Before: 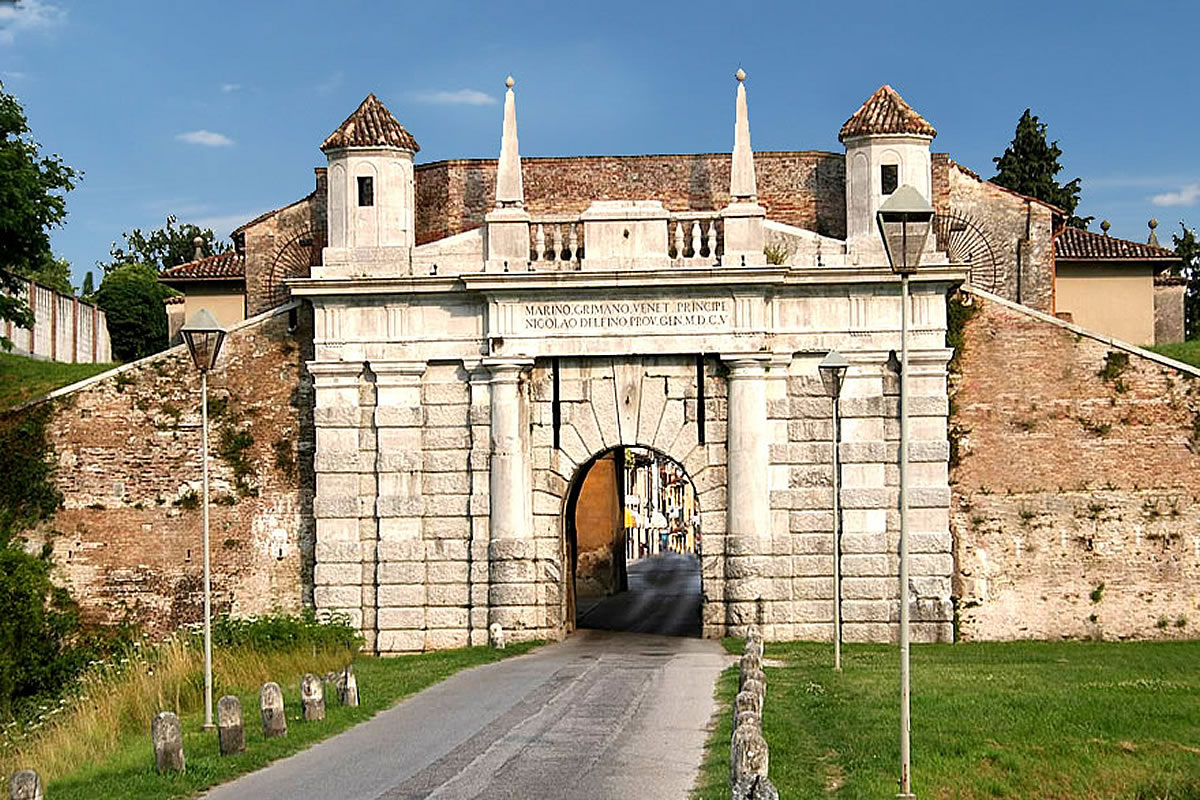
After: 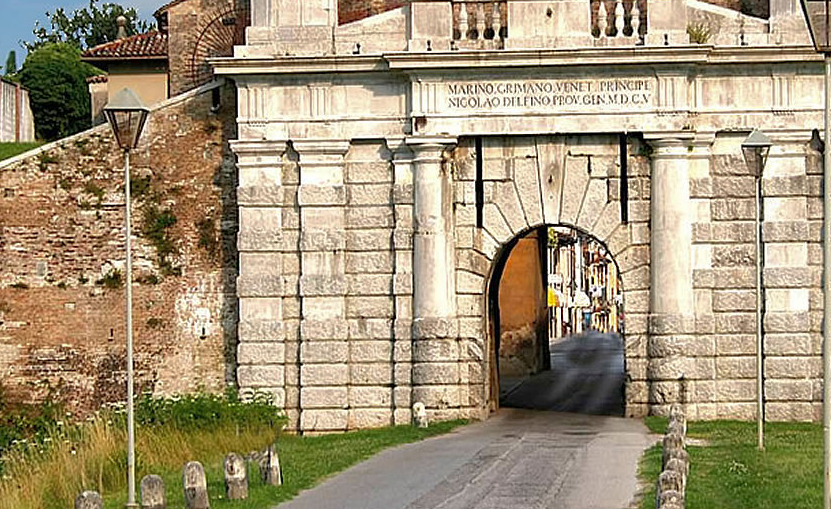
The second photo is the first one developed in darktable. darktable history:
crop: left 6.488%, top 27.668%, right 24.183%, bottom 8.656%
shadows and highlights: on, module defaults
